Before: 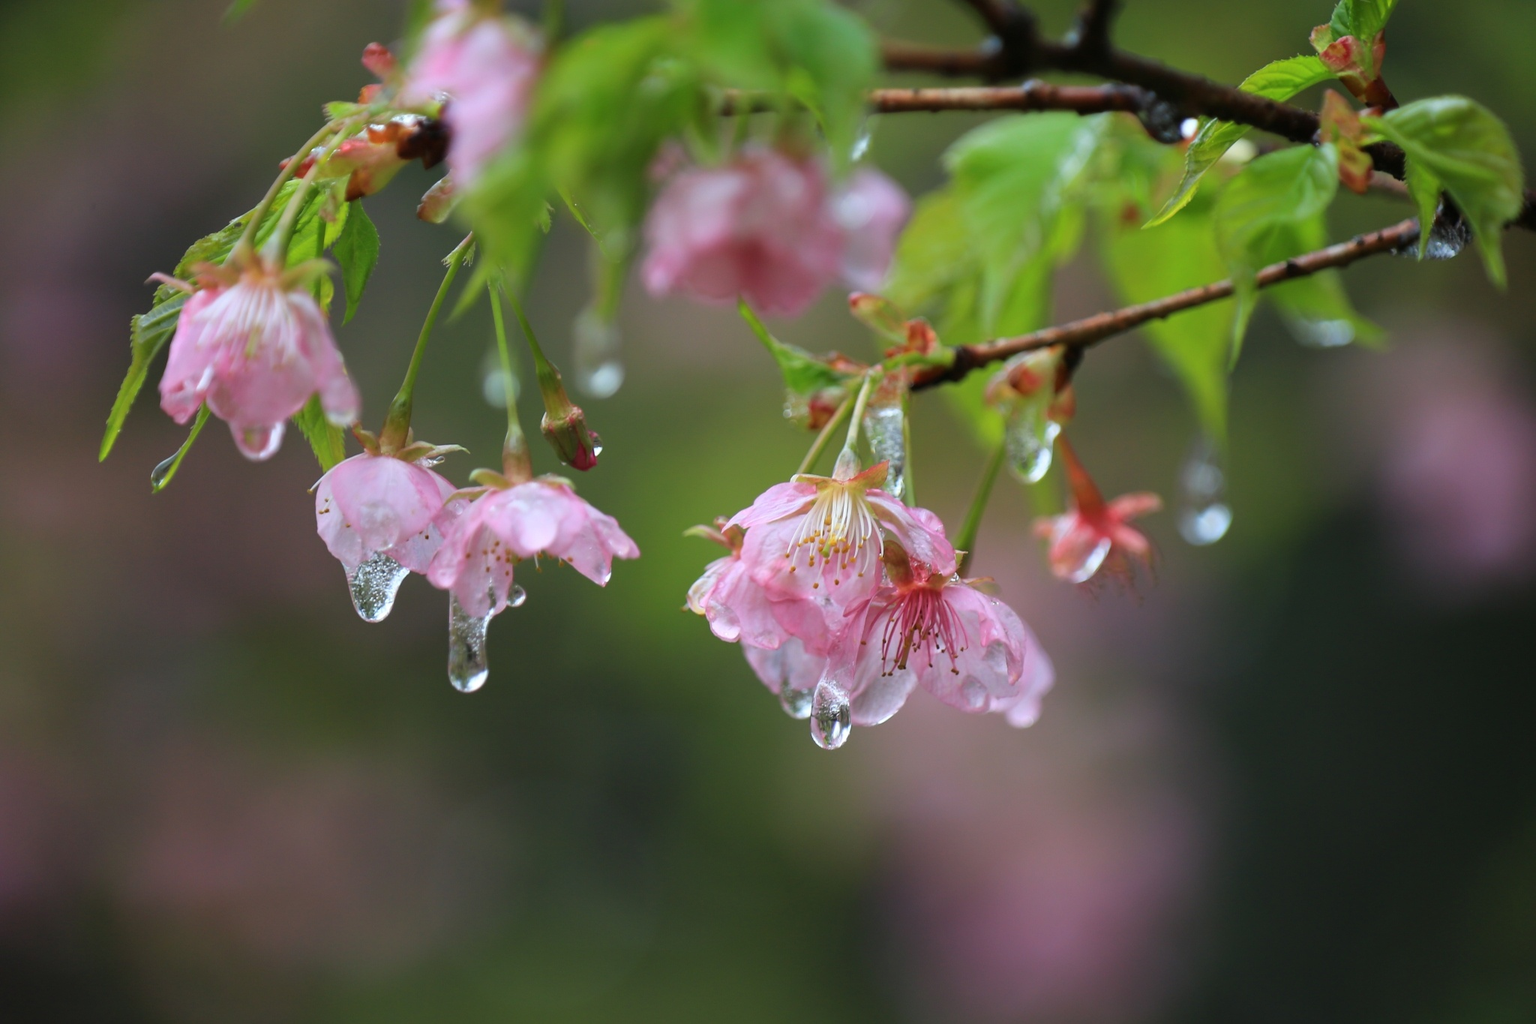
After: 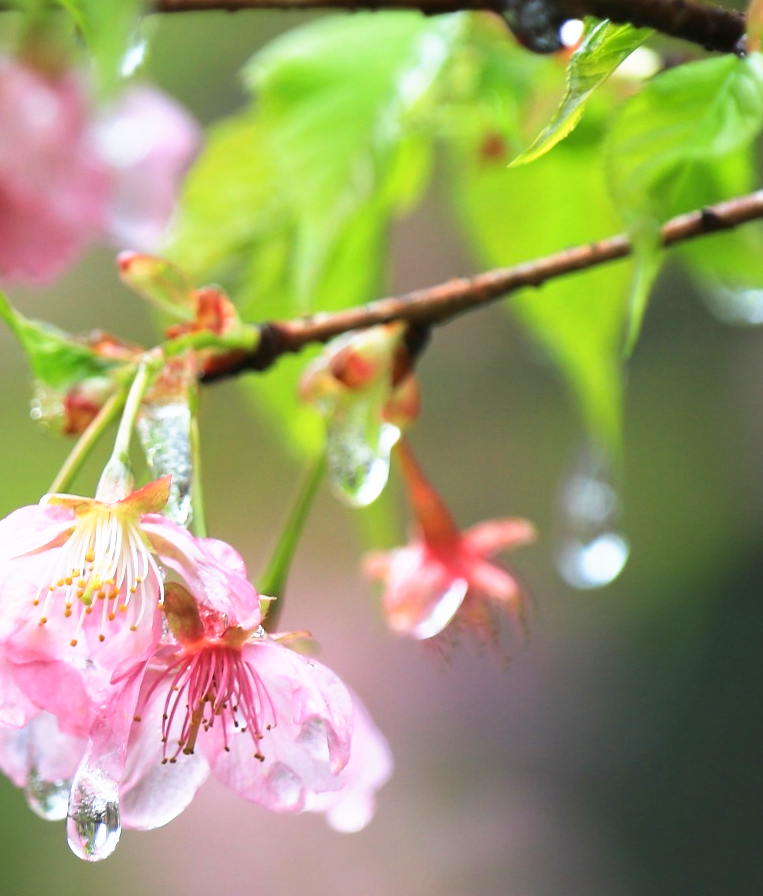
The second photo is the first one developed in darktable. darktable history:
crop and rotate: left 49.526%, top 10.132%, right 13.184%, bottom 24.226%
base curve: curves: ch0 [(0, 0) (0.495, 0.917) (1, 1)], preserve colors none
